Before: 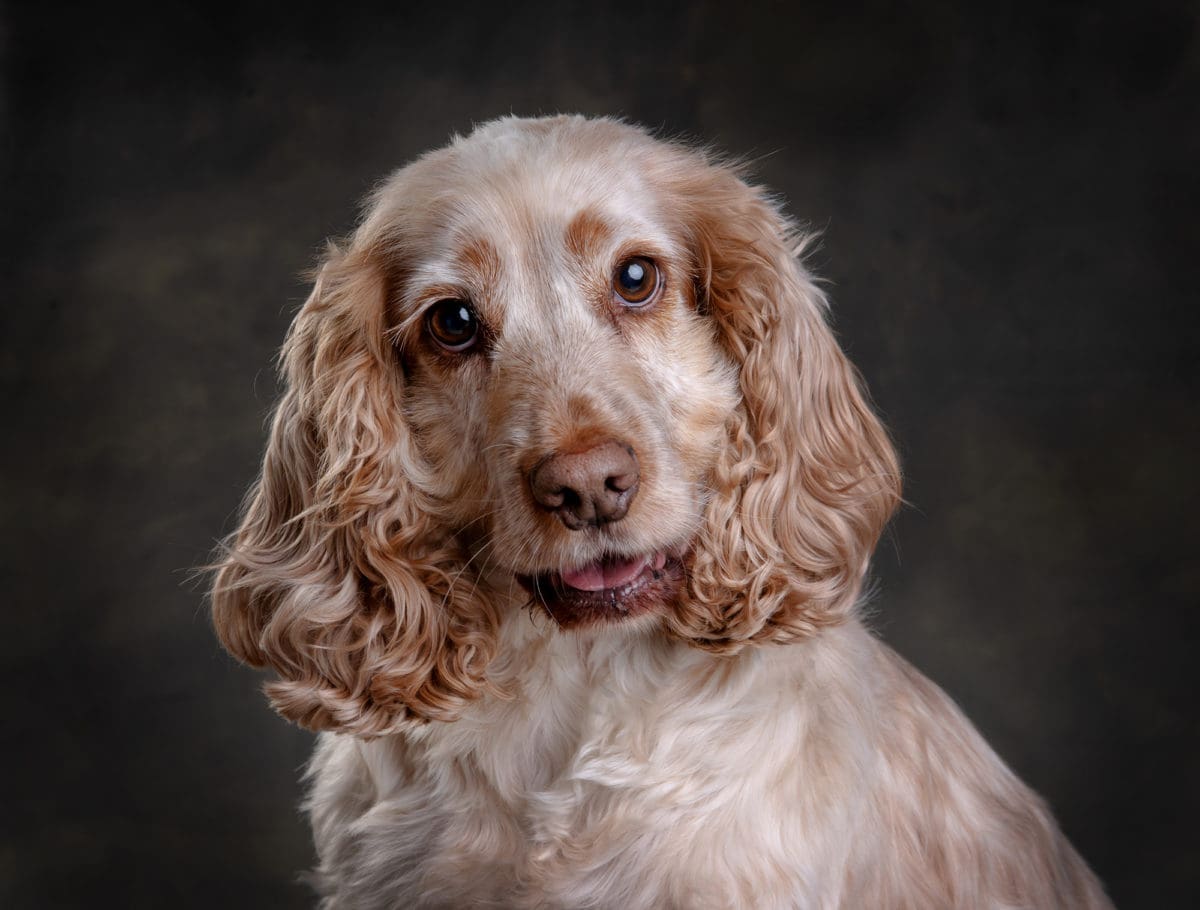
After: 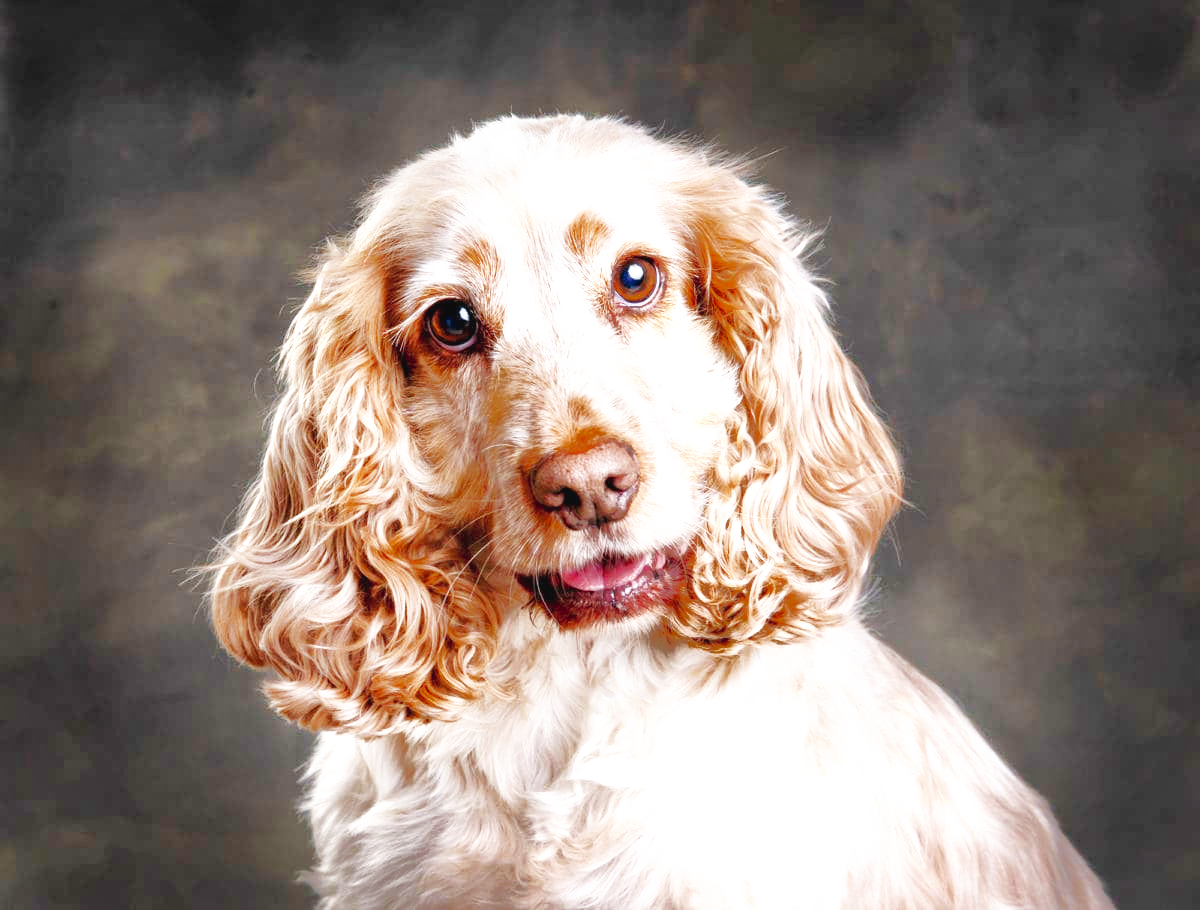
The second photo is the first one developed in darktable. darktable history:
base curve: curves: ch0 [(0, 0.003) (0.001, 0.002) (0.006, 0.004) (0.02, 0.022) (0.048, 0.086) (0.094, 0.234) (0.162, 0.431) (0.258, 0.629) (0.385, 0.8) (0.548, 0.918) (0.751, 0.988) (1, 1)], preserve colors none
shadows and highlights: shadows 60.09, highlights -59.96
exposure: black level correction 0, exposure 1.2 EV, compensate exposure bias true, compensate highlight preservation false
